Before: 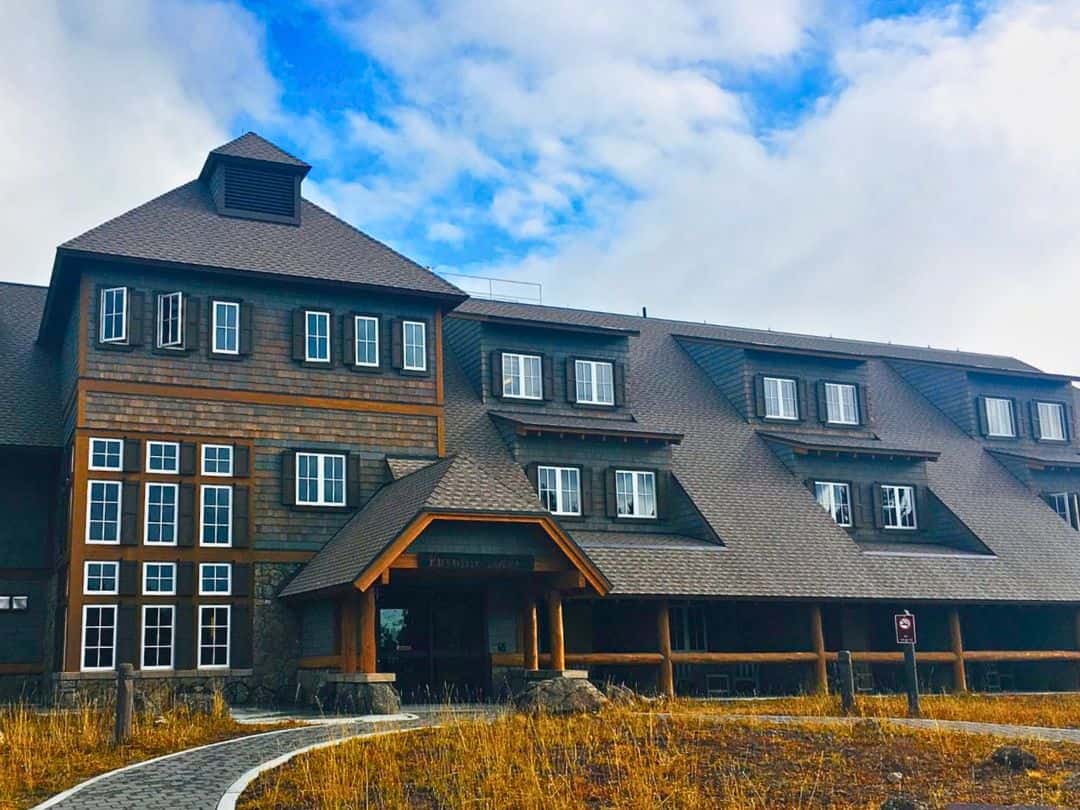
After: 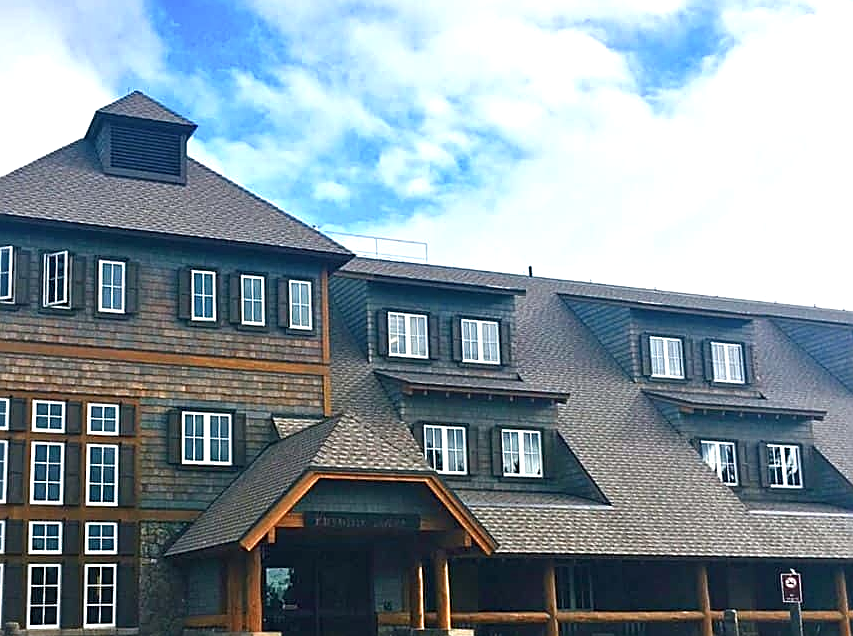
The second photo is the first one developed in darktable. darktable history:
color balance rgb: linear chroma grading › shadows -1.699%, linear chroma grading › highlights -14.046%, linear chroma grading › global chroma -9.767%, linear chroma grading › mid-tones -10.222%, perceptual saturation grading › global saturation 0.971%, perceptual brilliance grading › global brilliance 18.443%
crop and rotate: left 10.666%, top 5.128%, right 10.315%, bottom 16.254%
sharpen: amount 0.586
